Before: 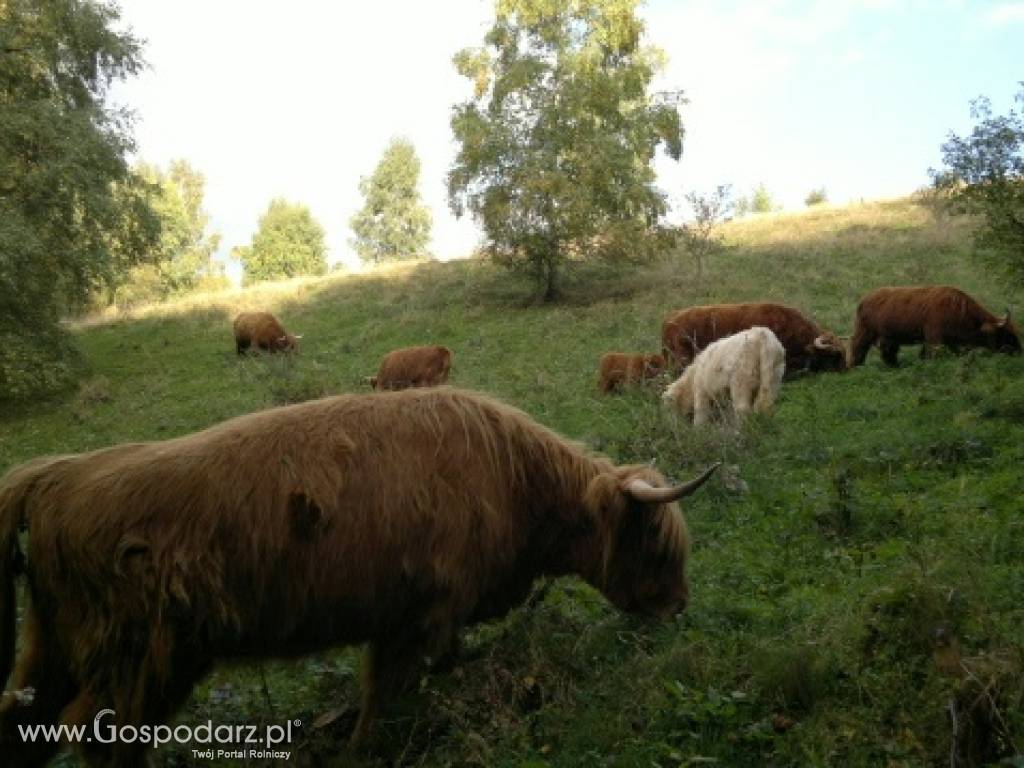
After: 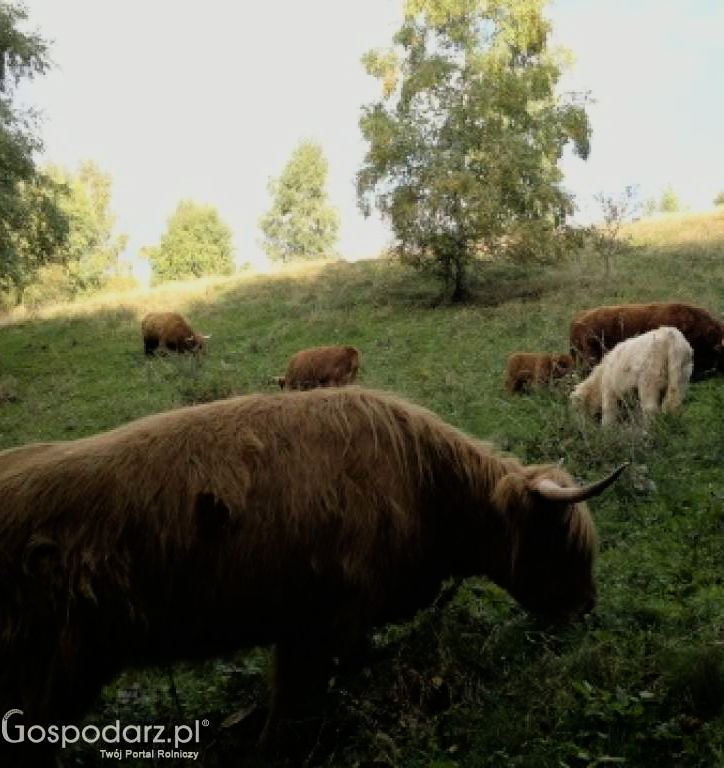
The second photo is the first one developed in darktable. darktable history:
filmic rgb: black relative exposure -11.88 EV, white relative exposure 5.43 EV, threshold 3 EV, hardness 4.49, latitude 50%, contrast 1.14, color science v5 (2021), contrast in shadows safe, contrast in highlights safe, enable highlight reconstruction true
crop and rotate: left 9.061%, right 20.142%
